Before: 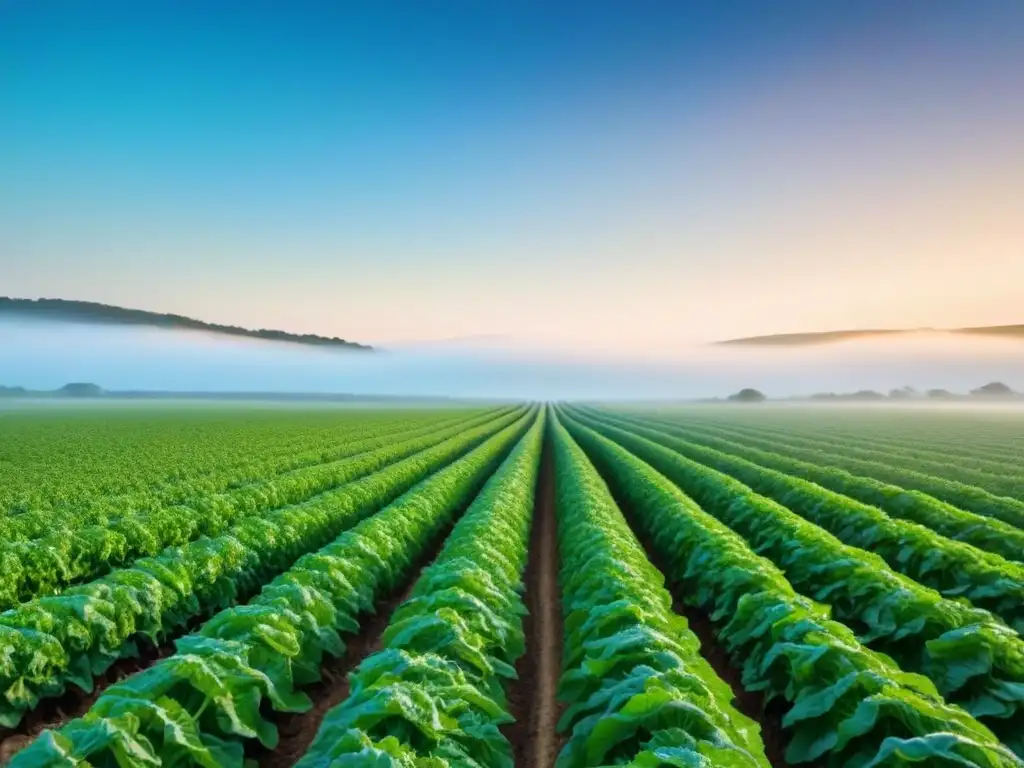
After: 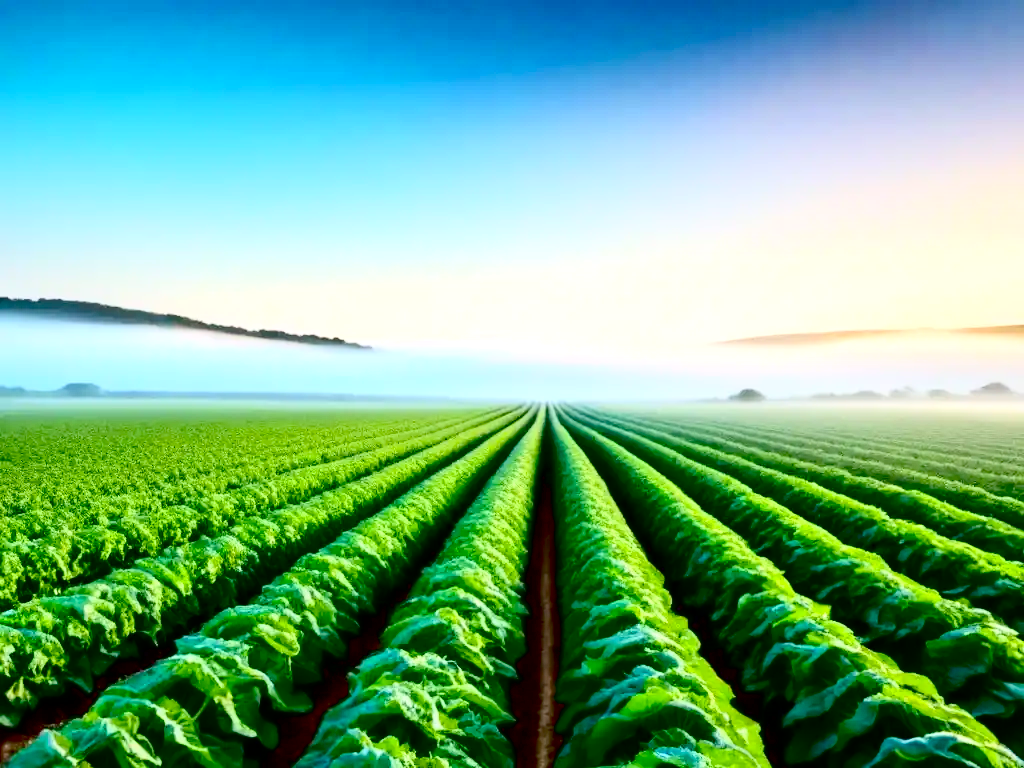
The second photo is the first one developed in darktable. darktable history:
exposure: black level correction 0.039, exposure 0.5 EV, compensate exposure bias true, compensate highlight preservation false
contrast brightness saturation: contrast 0.287
